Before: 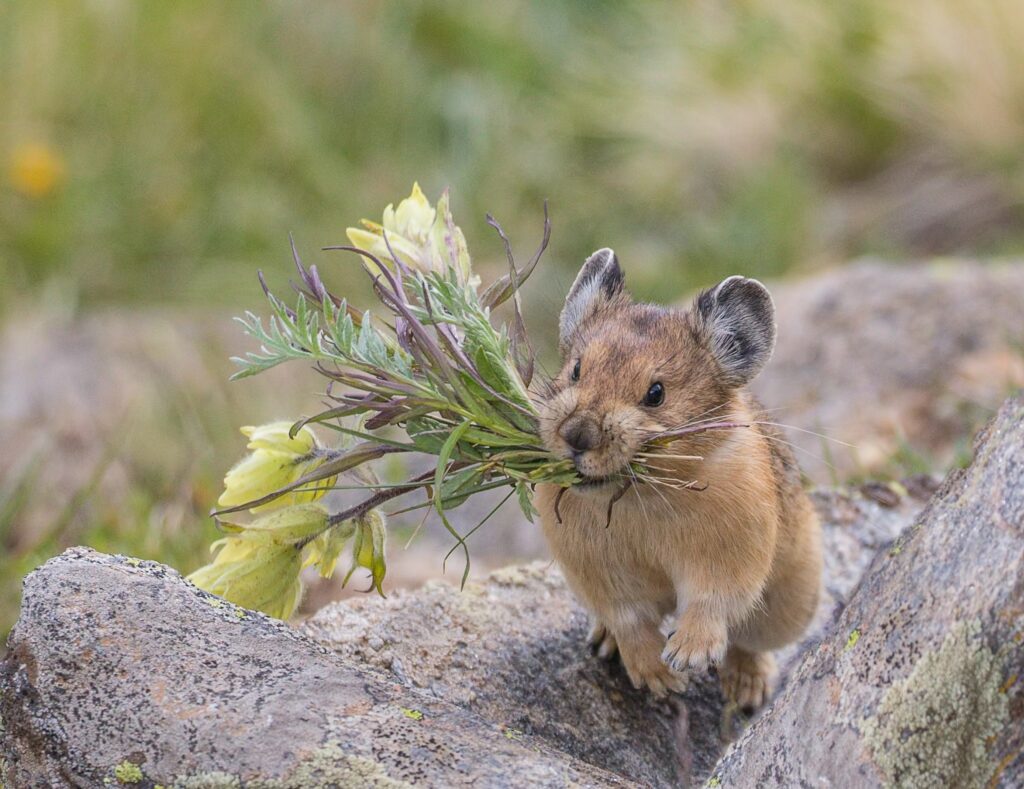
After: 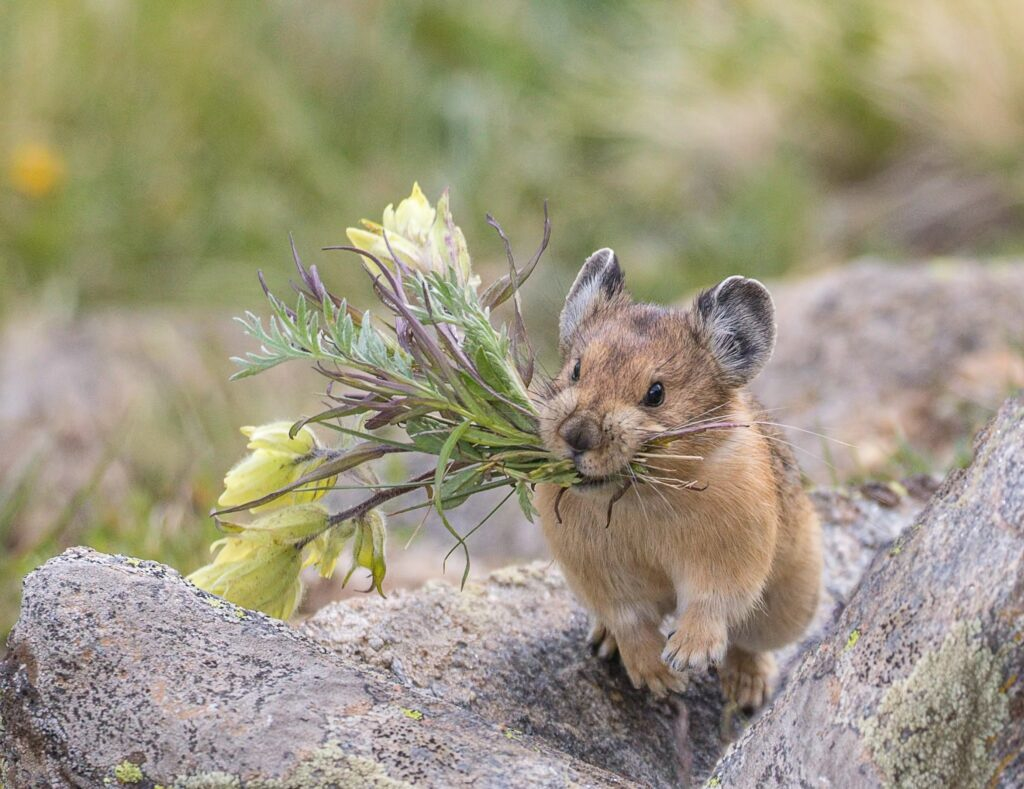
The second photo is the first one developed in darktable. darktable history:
shadows and highlights: shadows -11.59, white point adjustment 3.94, highlights 27.72
